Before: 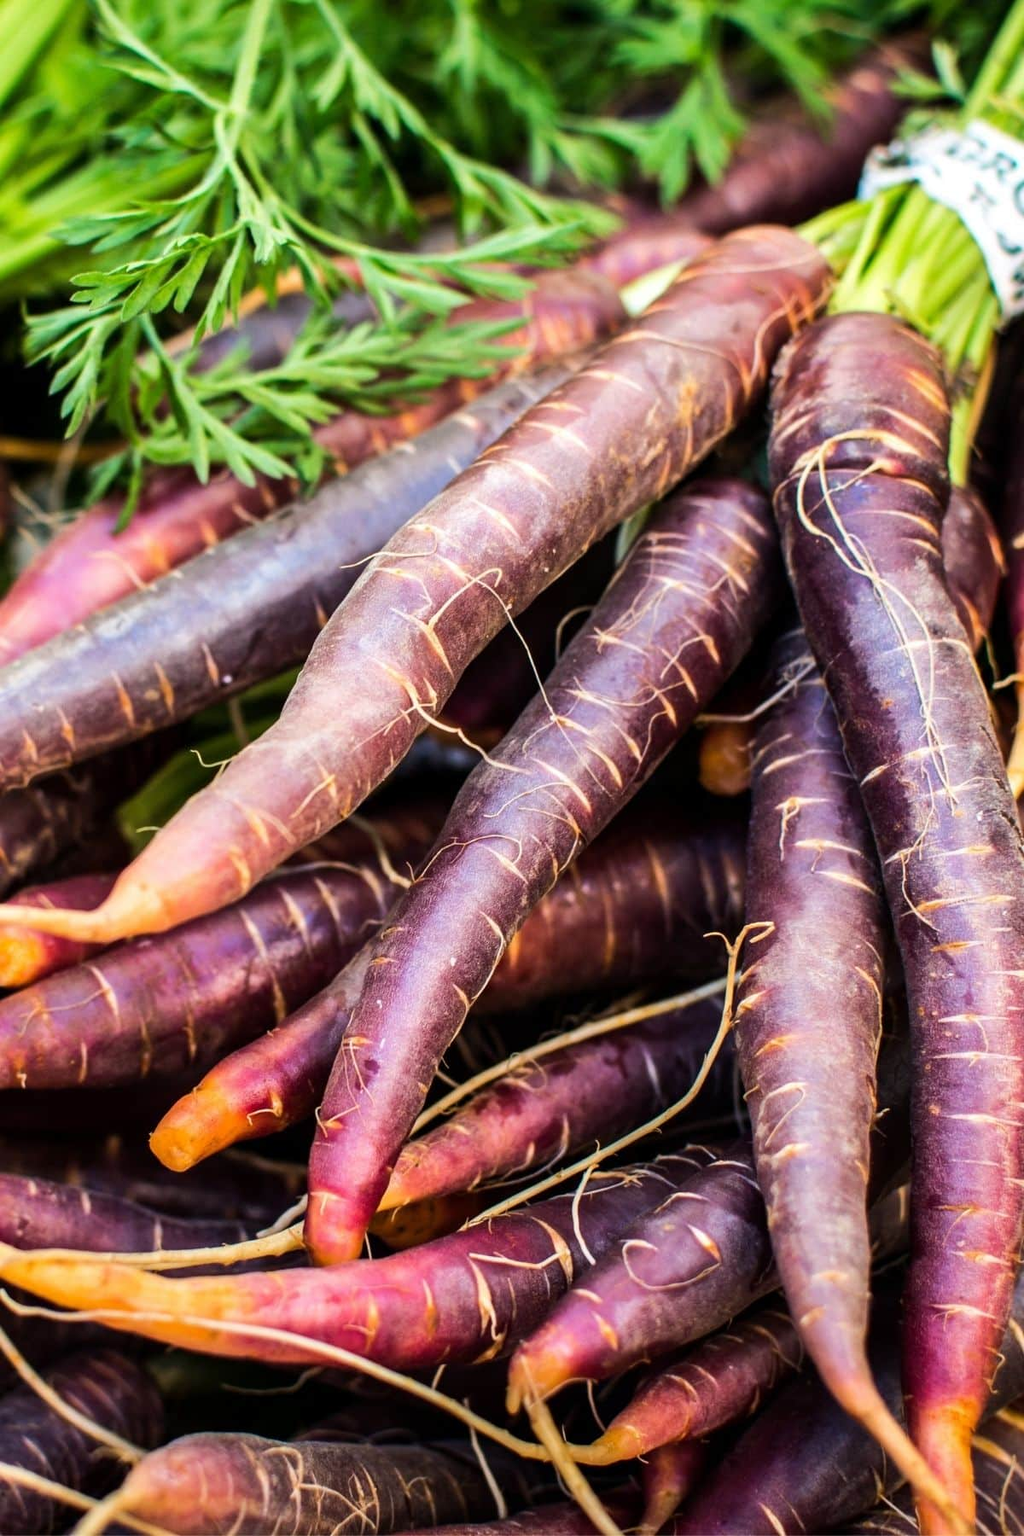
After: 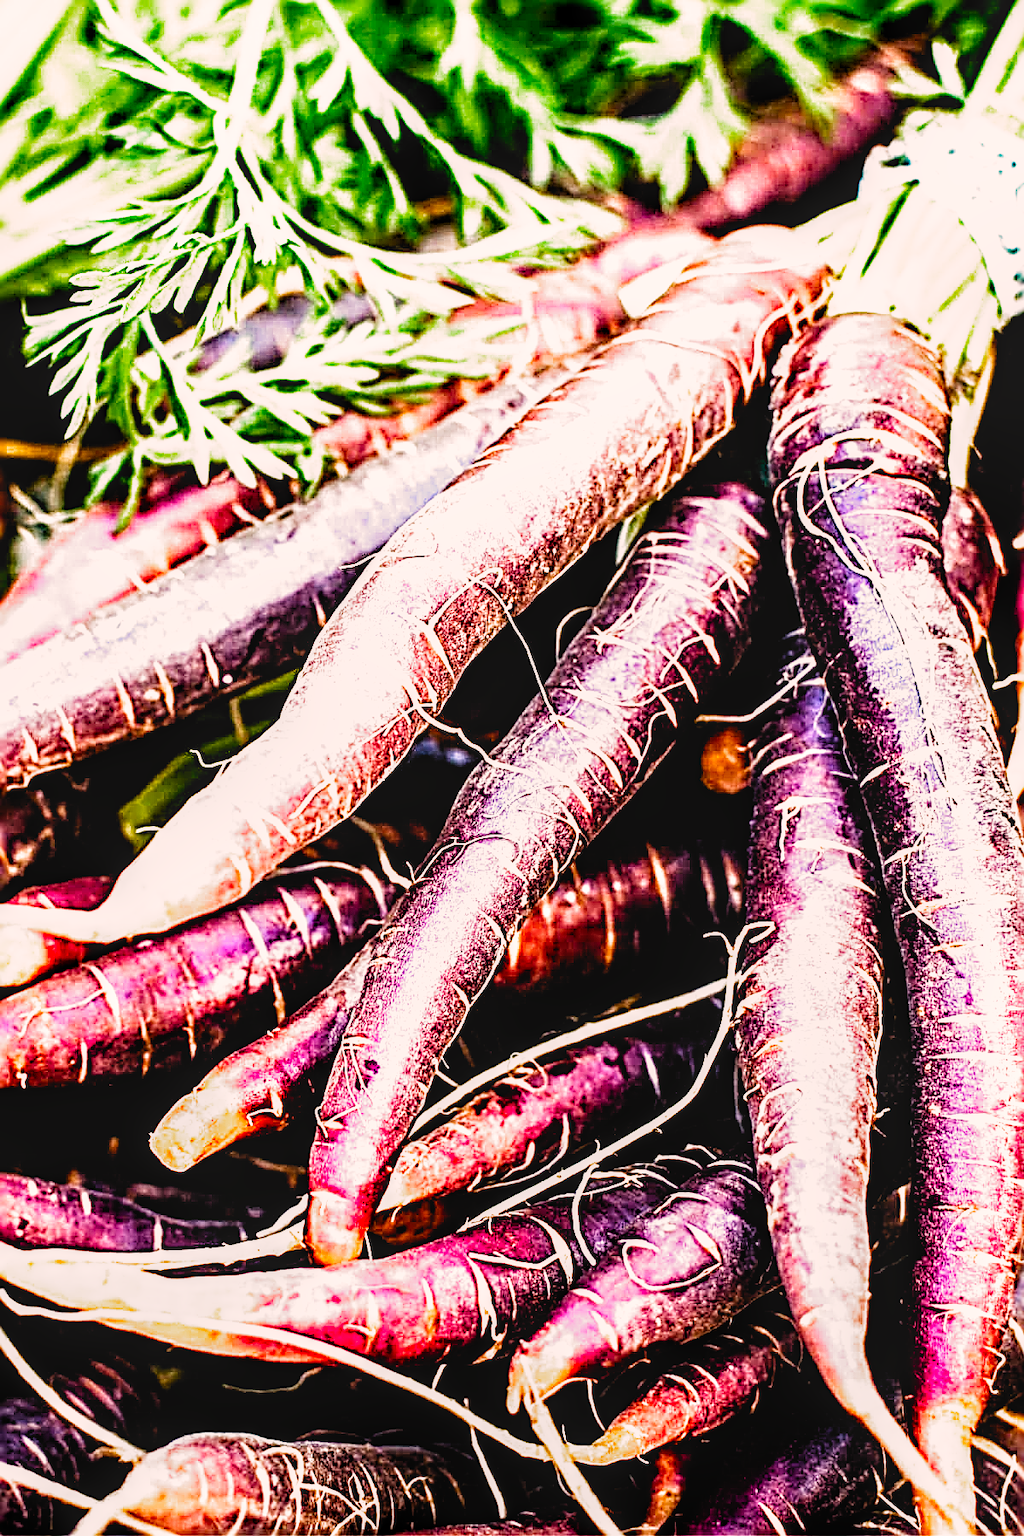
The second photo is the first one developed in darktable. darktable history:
sharpen: radius 3.178, amount 1.714
exposure: black level correction 0, exposure 1.193 EV, compensate highlight preservation false
contrast brightness saturation: contrast 0.098, brightness 0.029, saturation 0.092
local contrast: on, module defaults
color correction: highlights a* 5.95, highlights b* 4.71
filmic rgb: black relative exposure -3.59 EV, white relative exposure 2.26 EV, hardness 3.41, preserve chrominance no, color science v4 (2020), contrast in shadows soft, contrast in highlights soft
haze removal: strength 0.291, distance 0.247, compatibility mode true
shadows and highlights: shadows -29.09, highlights 30.07
